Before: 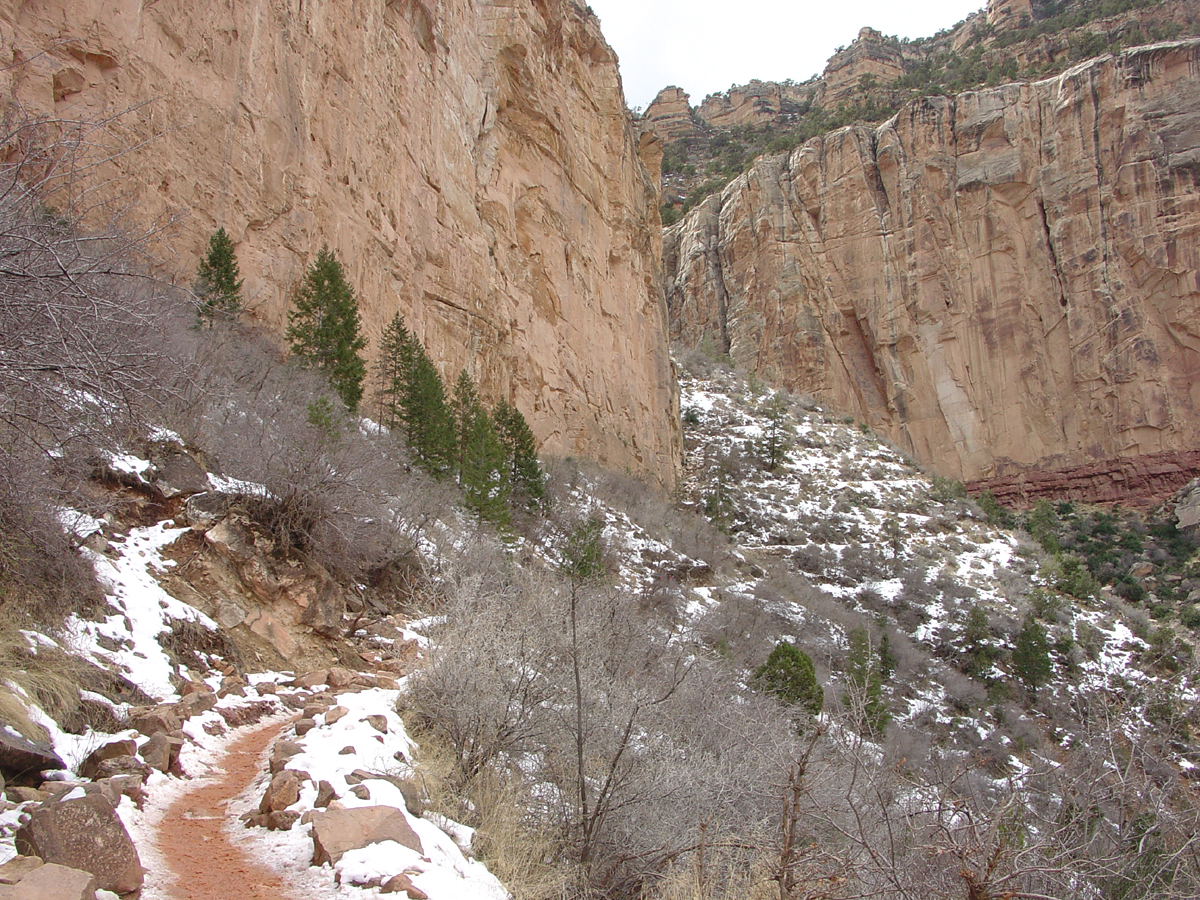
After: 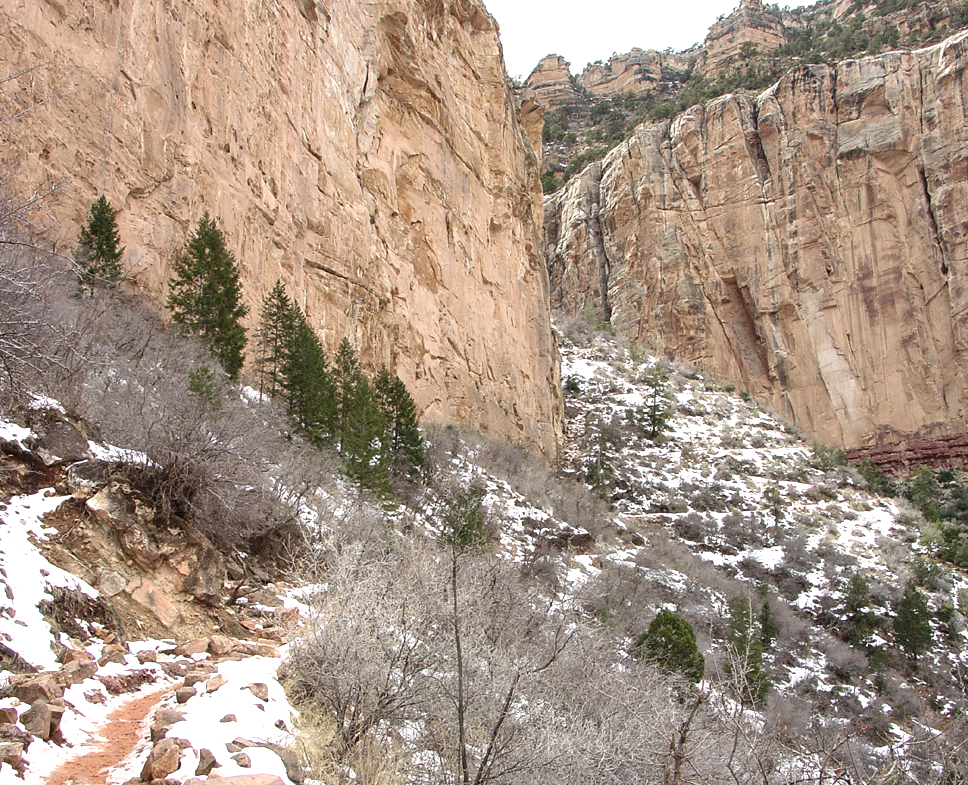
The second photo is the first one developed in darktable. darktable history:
shadows and highlights: shadows 12.02, white point adjustment 1.25, highlights -1.76, soften with gaussian
tone equalizer: -8 EV -0.783 EV, -7 EV -0.691 EV, -6 EV -0.564 EV, -5 EV -0.396 EV, -3 EV 0.382 EV, -2 EV 0.6 EV, -1 EV 0.697 EV, +0 EV 0.756 EV, edges refinement/feathering 500, mask exposure compensation -1.57 EV, preserve details no
crop: left 9.982%, top 3.576%, right 9.293%, bottom 9.191%
